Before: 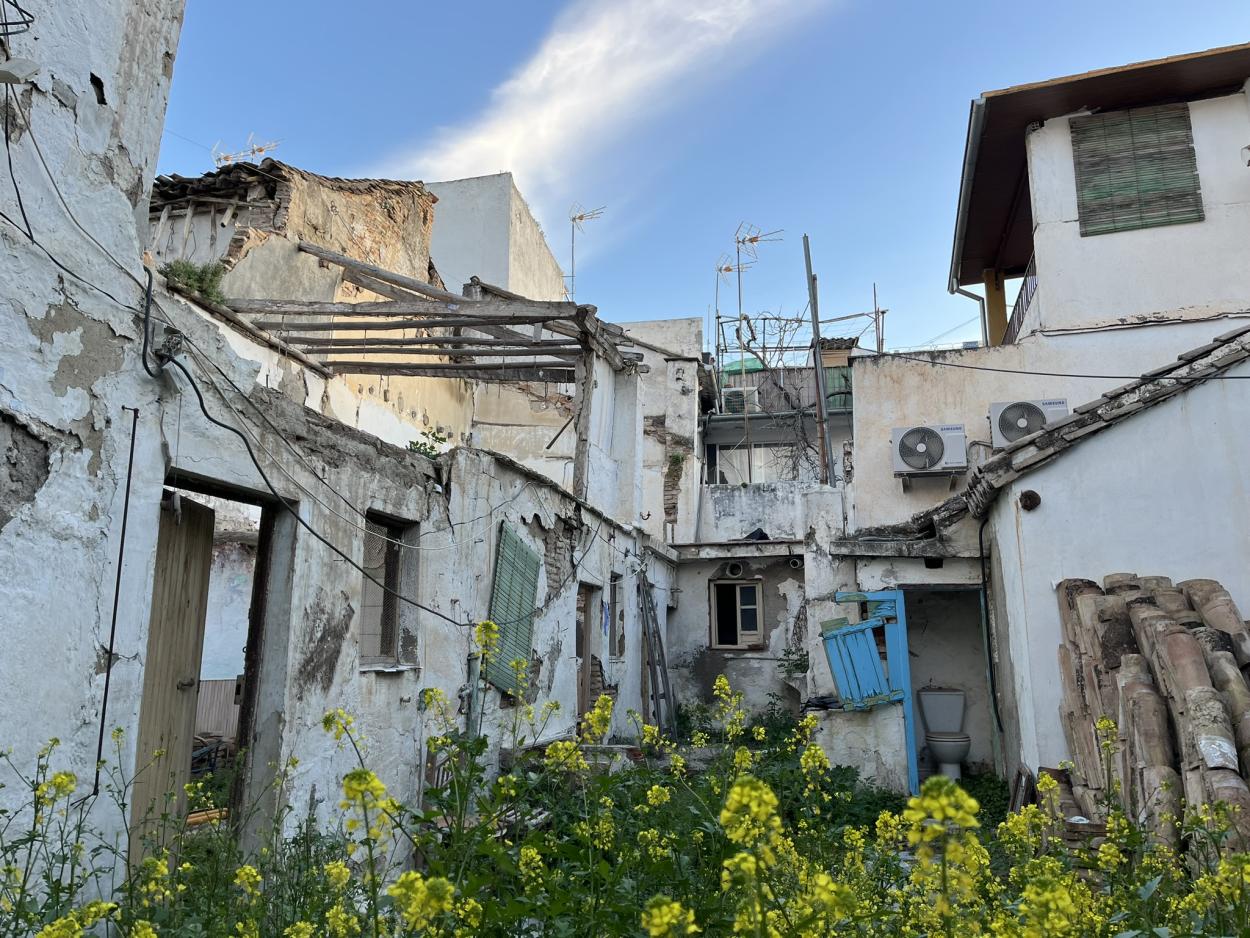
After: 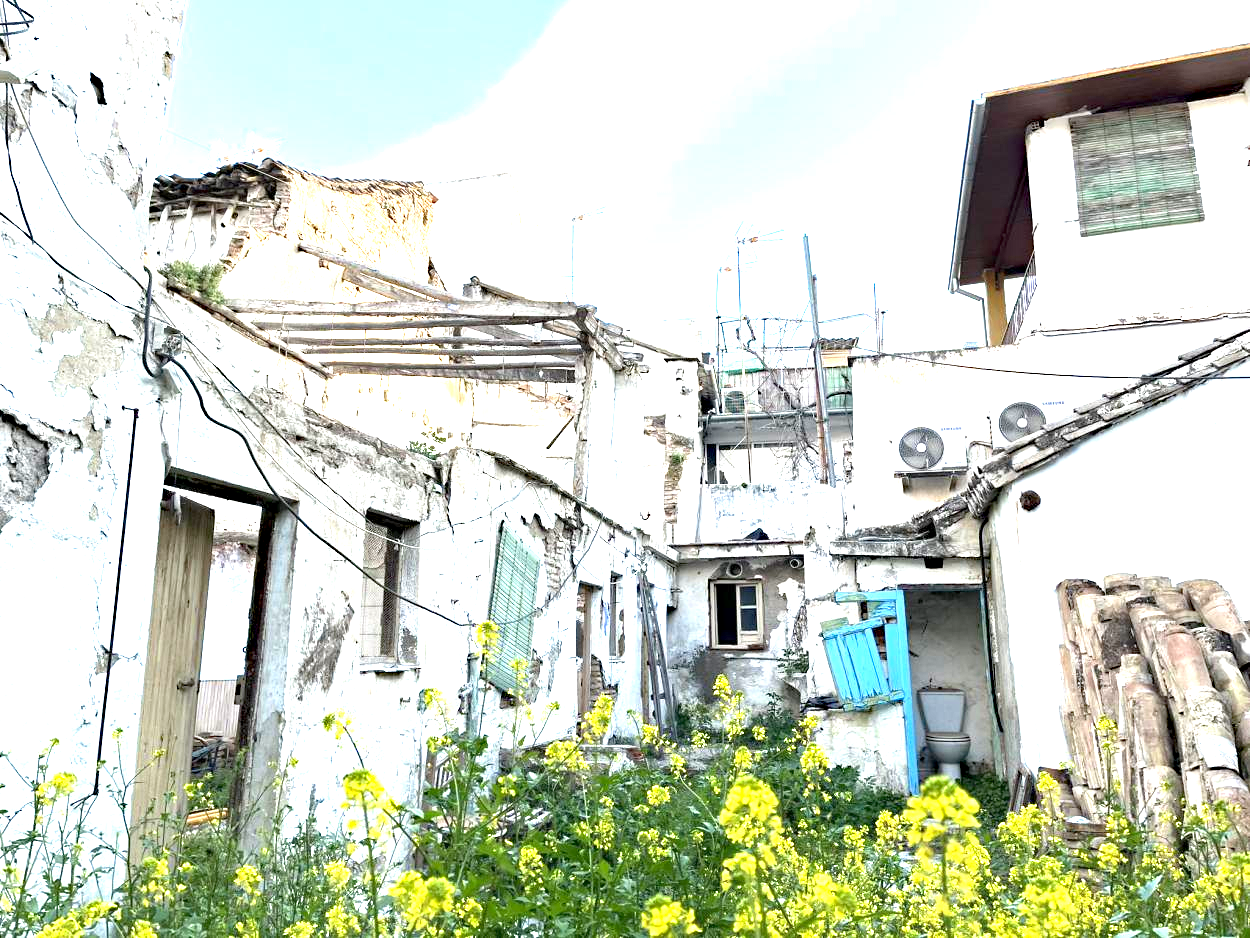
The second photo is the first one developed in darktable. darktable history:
haze removal: compatibility mode true, adaptive false
exposure: exposure 2.25 EV, compensate highlight preservation false
